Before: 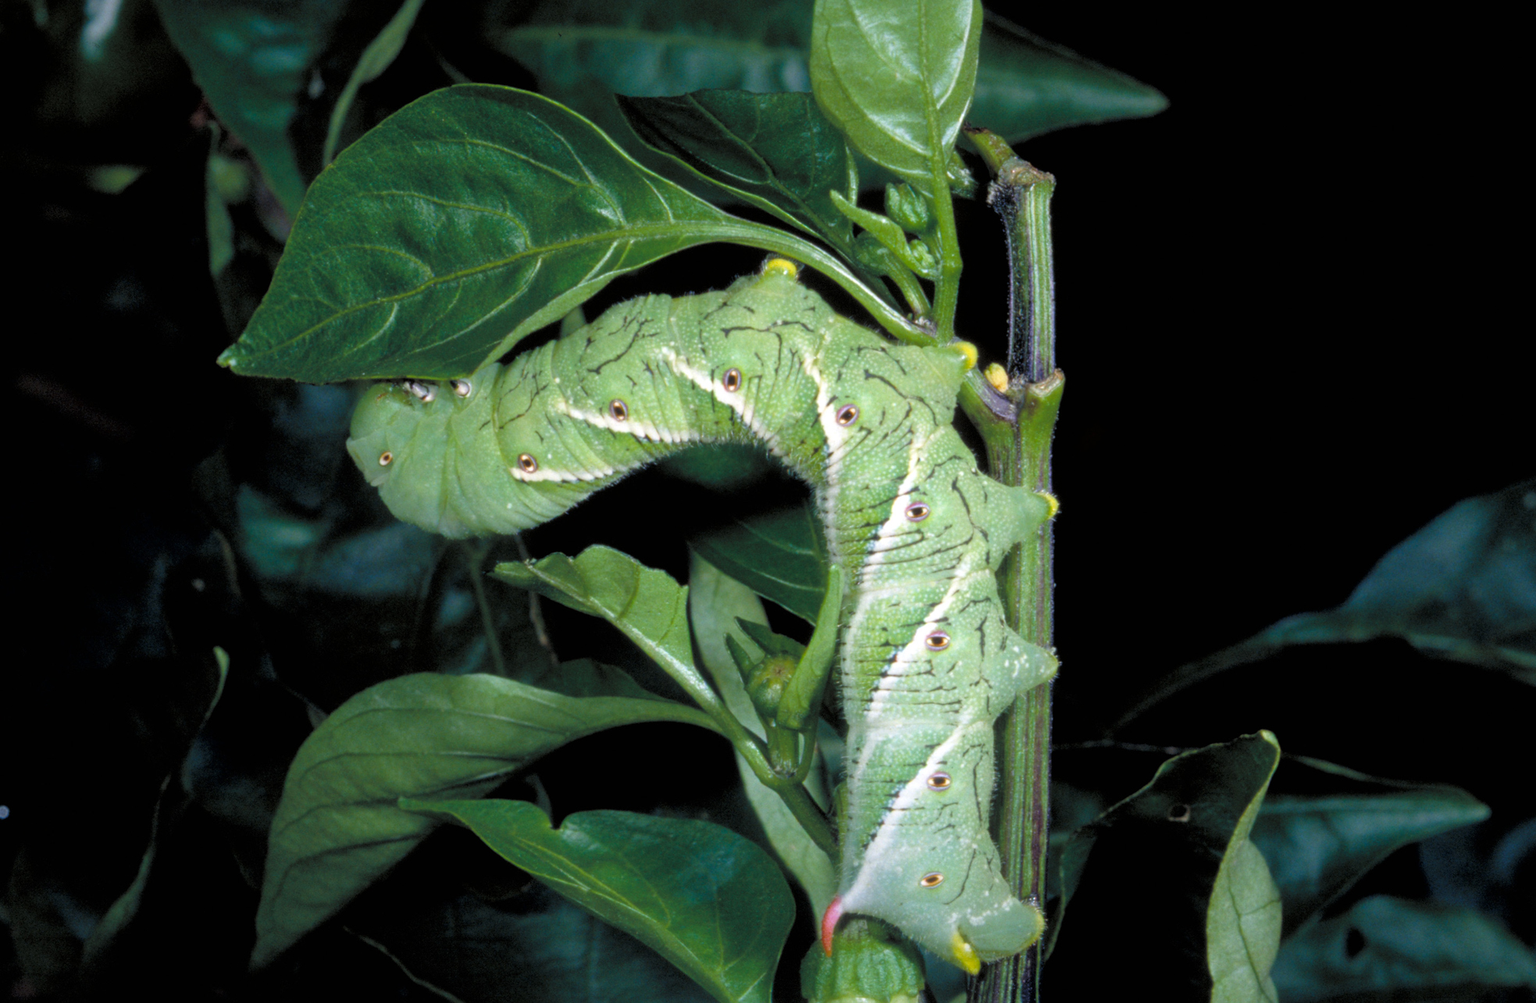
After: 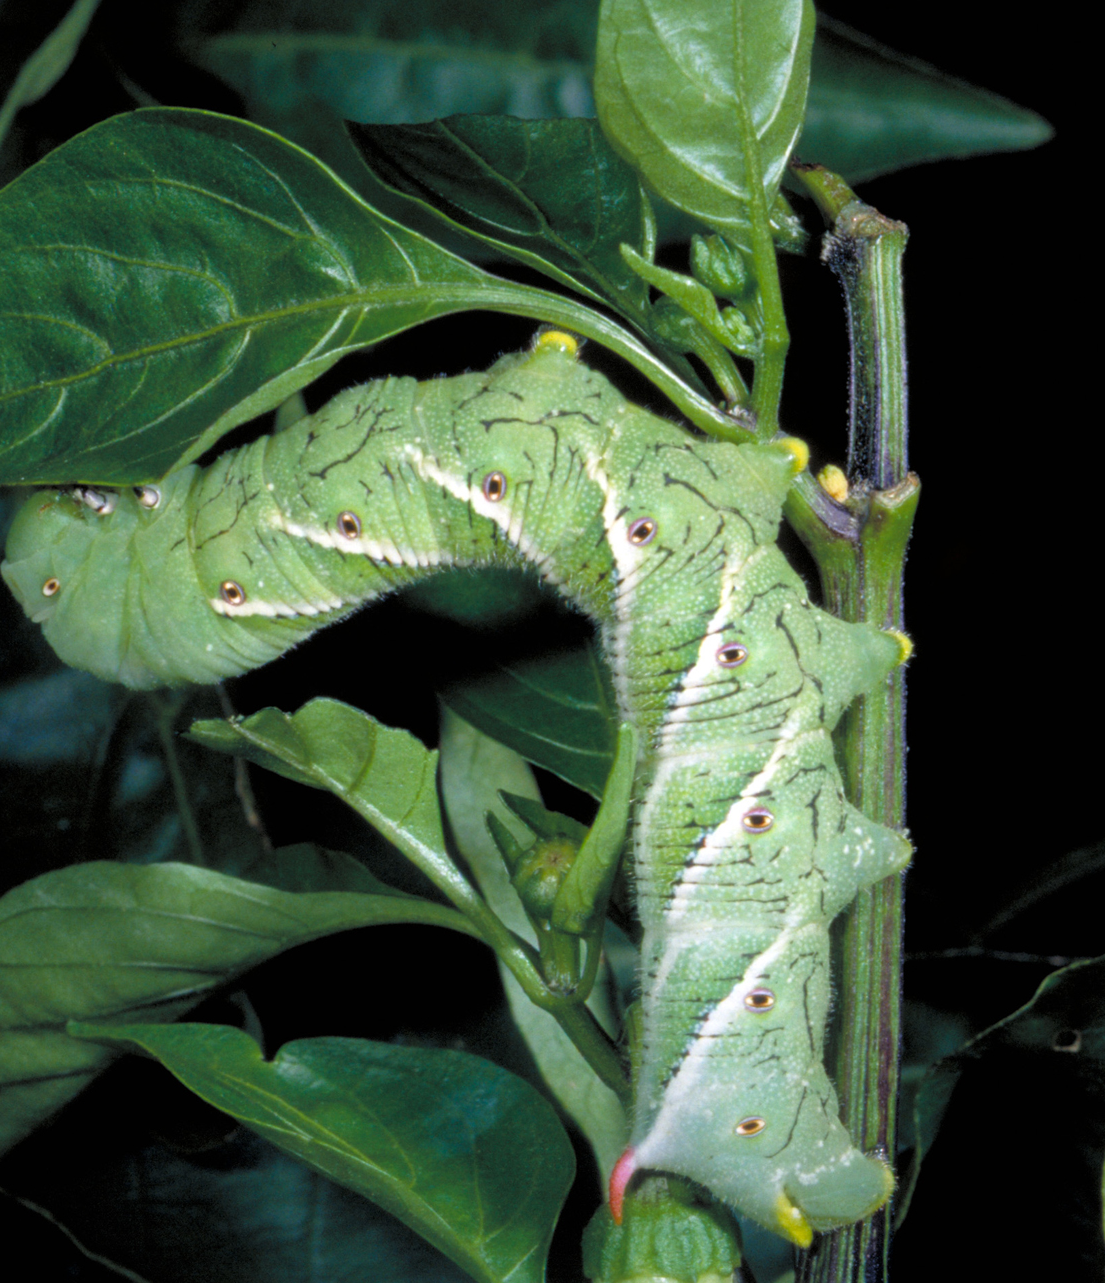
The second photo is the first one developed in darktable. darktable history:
crop and rotate: left 22.577%, right 21.228%
